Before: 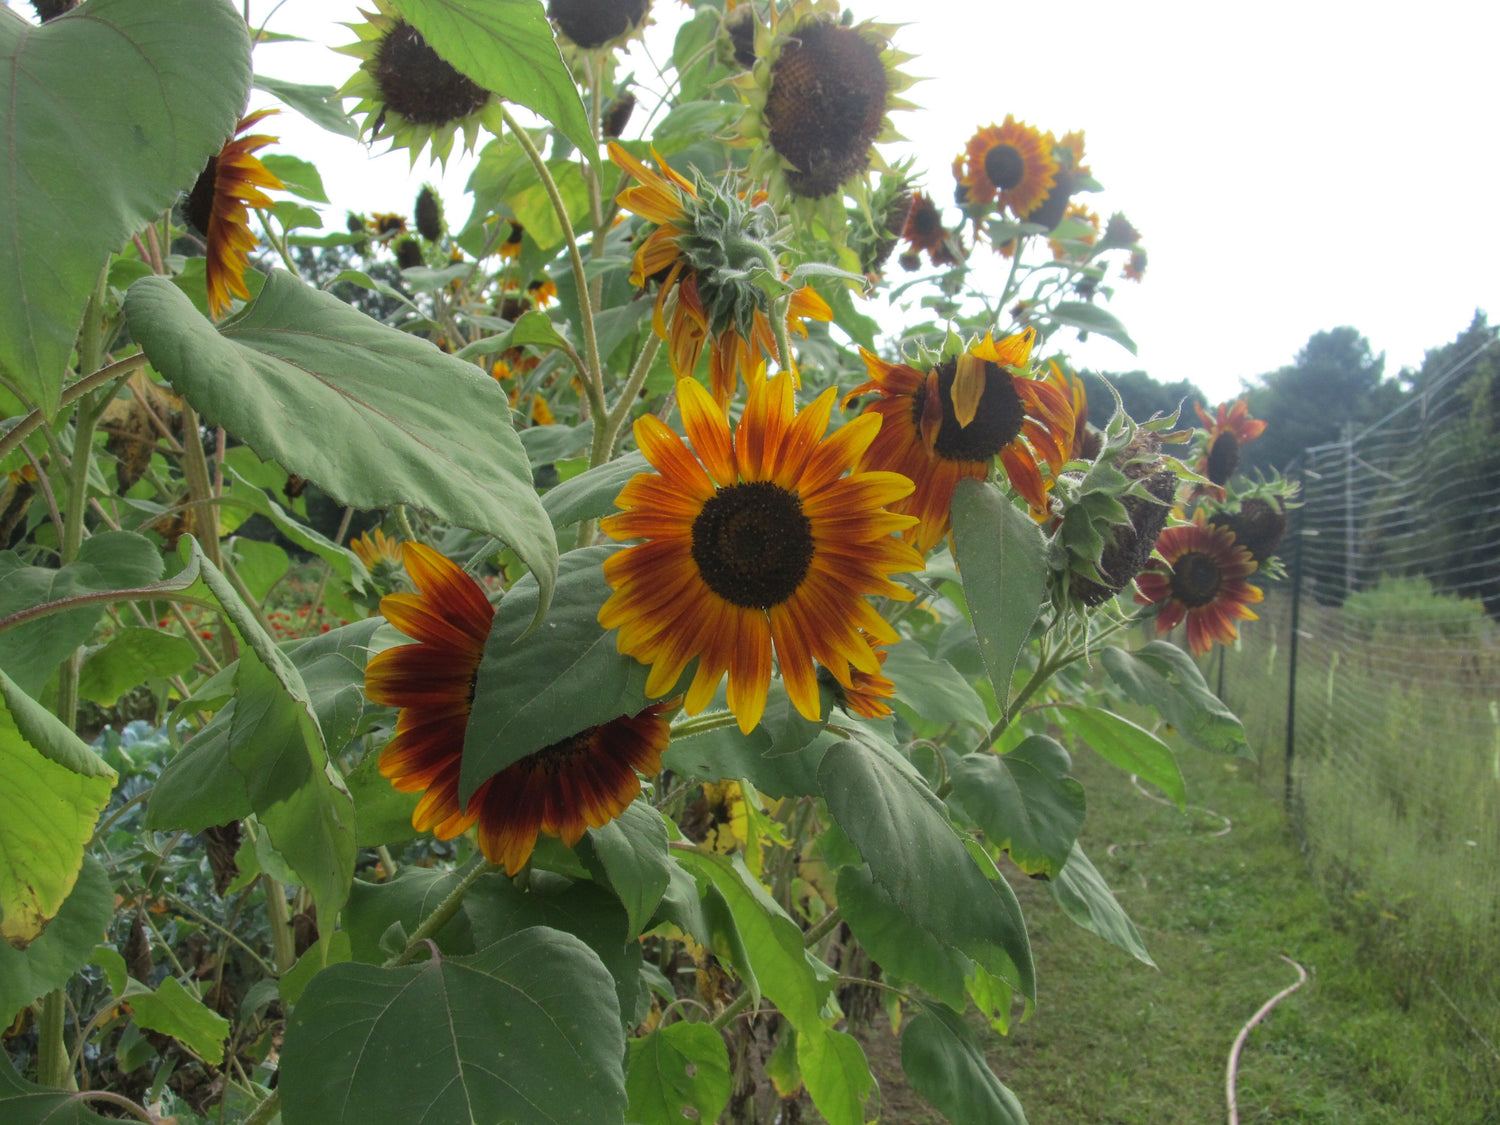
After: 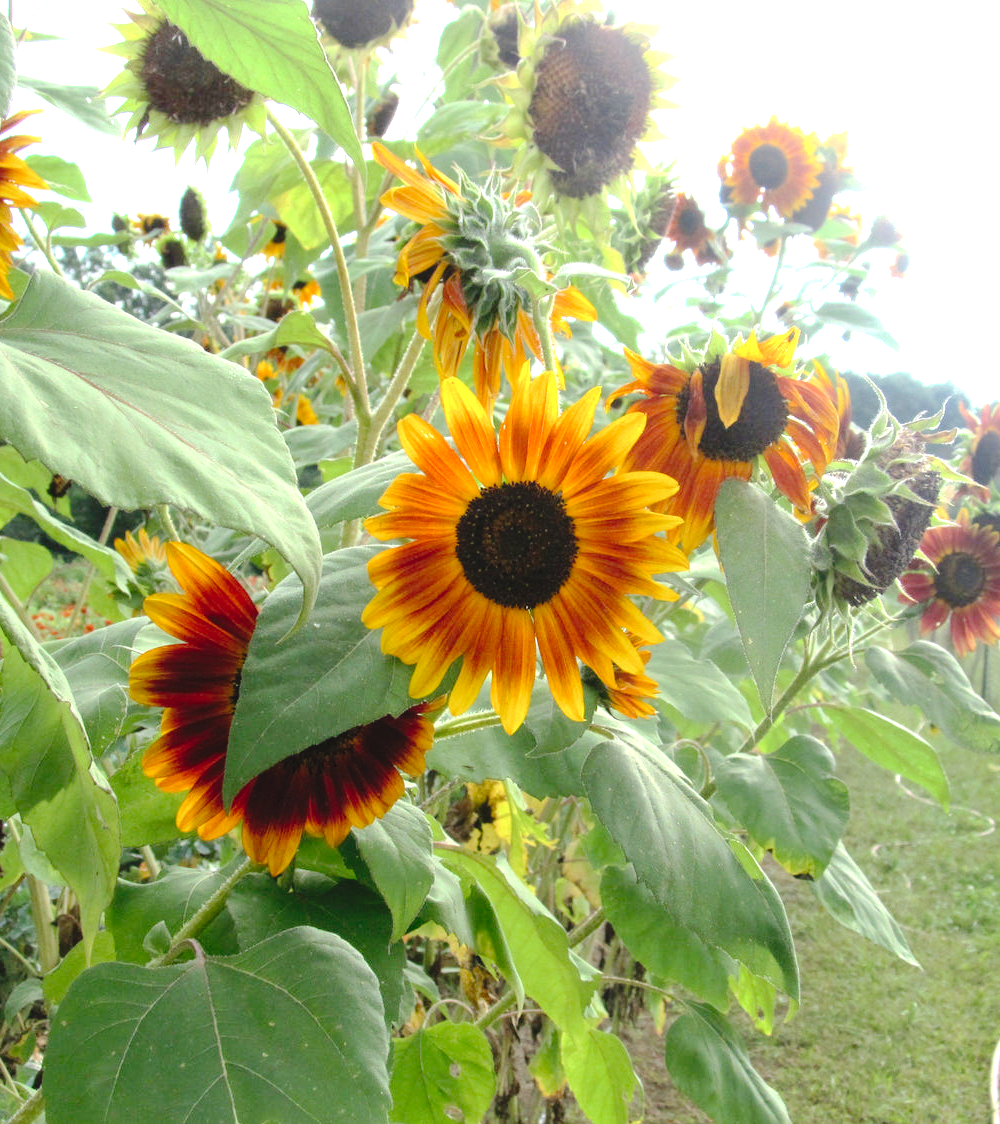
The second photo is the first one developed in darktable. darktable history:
crop and rotate: left 15.754%, right 17.579%
exposure: black level correction 0, exposure 1.2 EV, compensate exposure bias true, compensate highlight preservation false
tone curve: curves: ch0 [(0, 0) (0.003, 0.041) (0.011, 0.042) (0.025, 0.041) (0.044, 0.043) (0.069, 0.048) (0.1, 0.059) (0.136, 0.079) (0.177, 0.107) (0.224, 0.152) (0.277, 0.235) (0.335, 0.331) (0.399, 0.427) (0.468, 0.512) (0.543, 0.595) (0.623, 0.668) (0.709, 0.736) (0.801, 0.813) (0.898, 0.891) (1, 1)], preserve colors none
